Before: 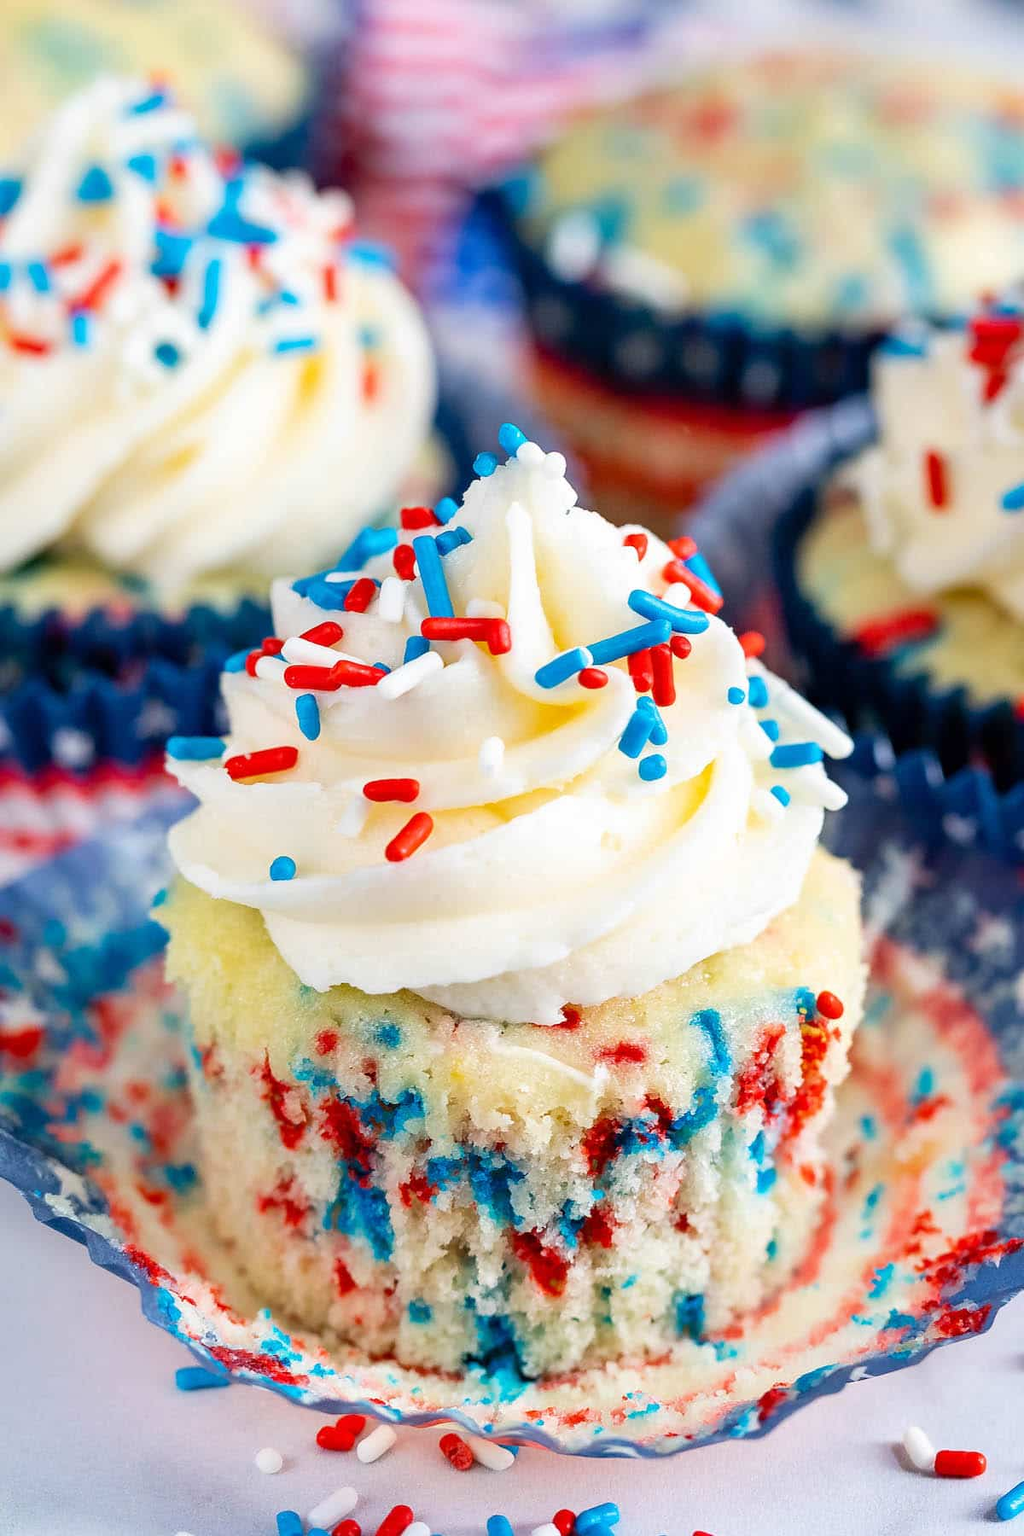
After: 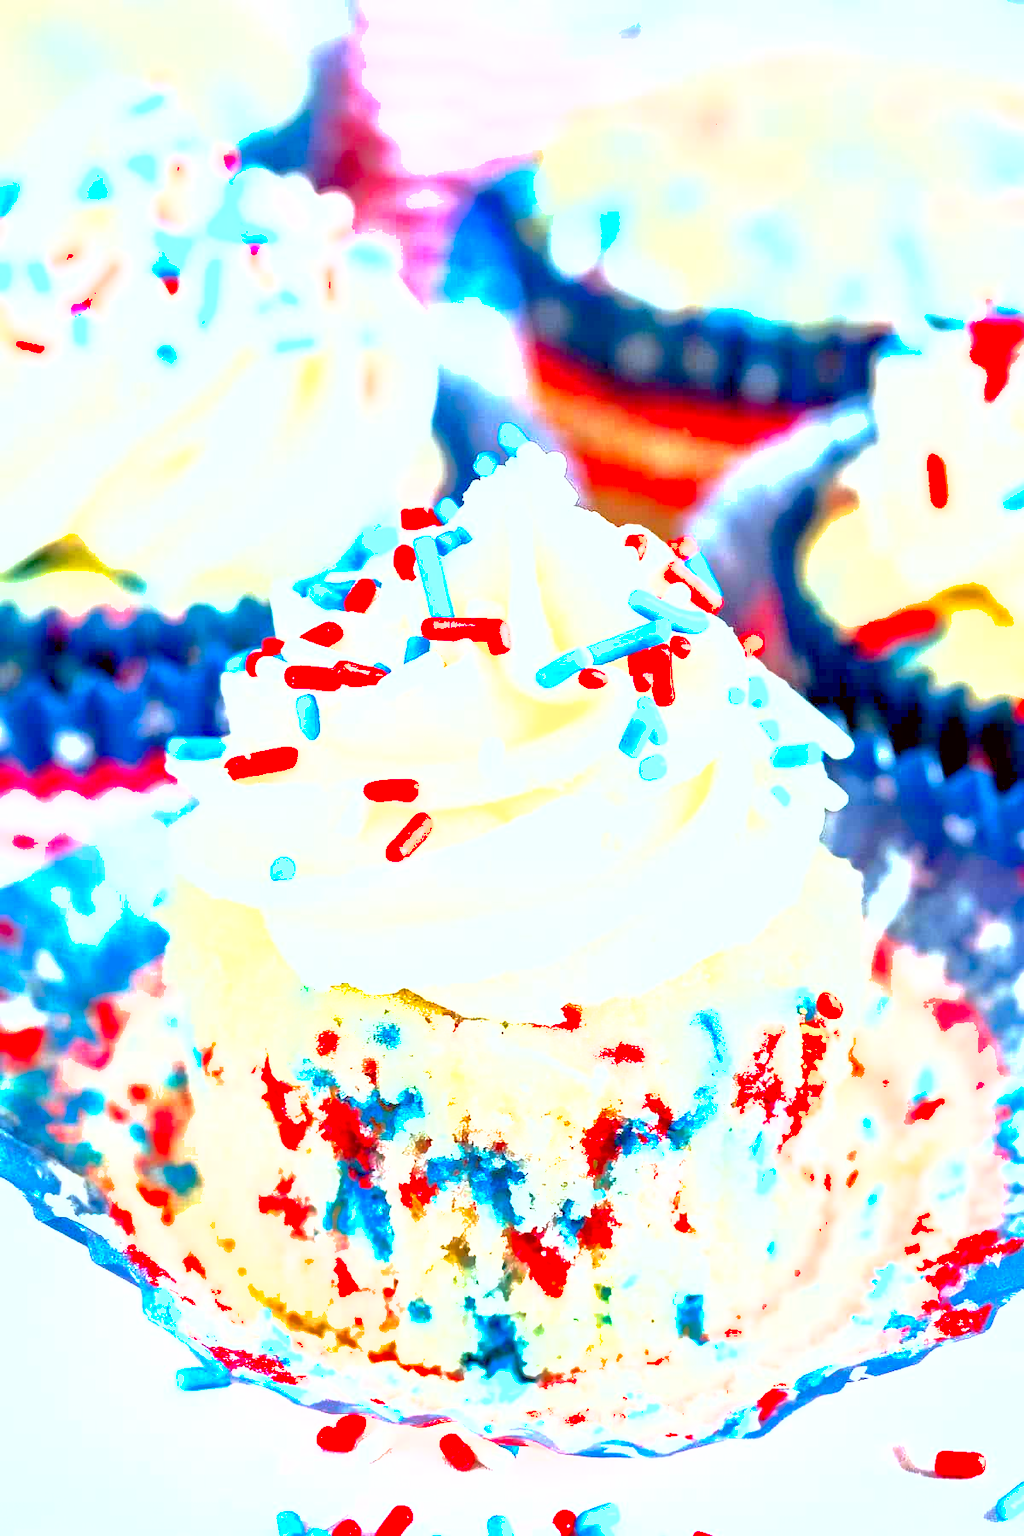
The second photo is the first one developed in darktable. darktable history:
contrast brightness saturation: contrast 0.089, saturation 0.272
color correction: highlights a* -4.96, highlights b* -3.96, shadows a* 4.11, shadows b* 4.35
exposure: black level correction 0.002, exposure 1.997 EV, compensate exposure bias true, compensate highlight preservation false
shadows and highlights: on, module defaults
